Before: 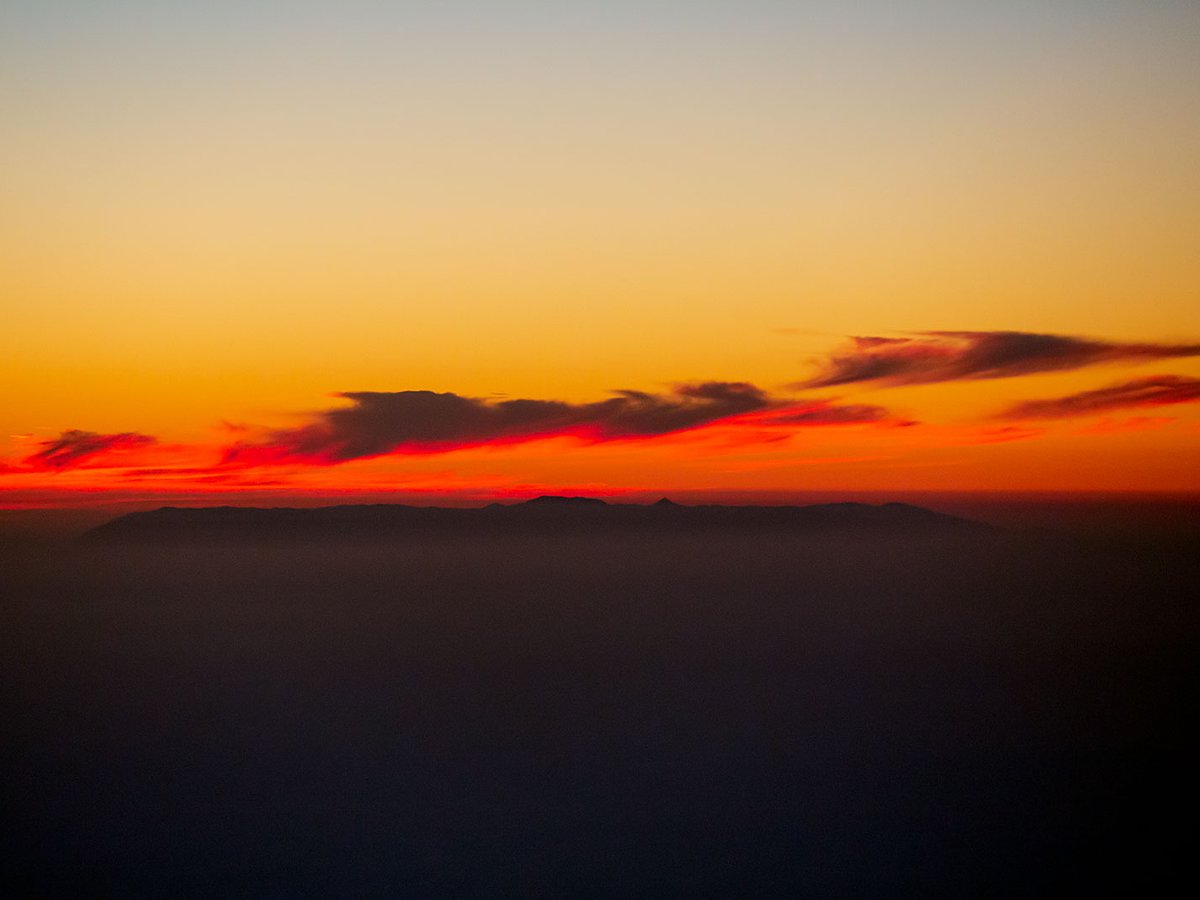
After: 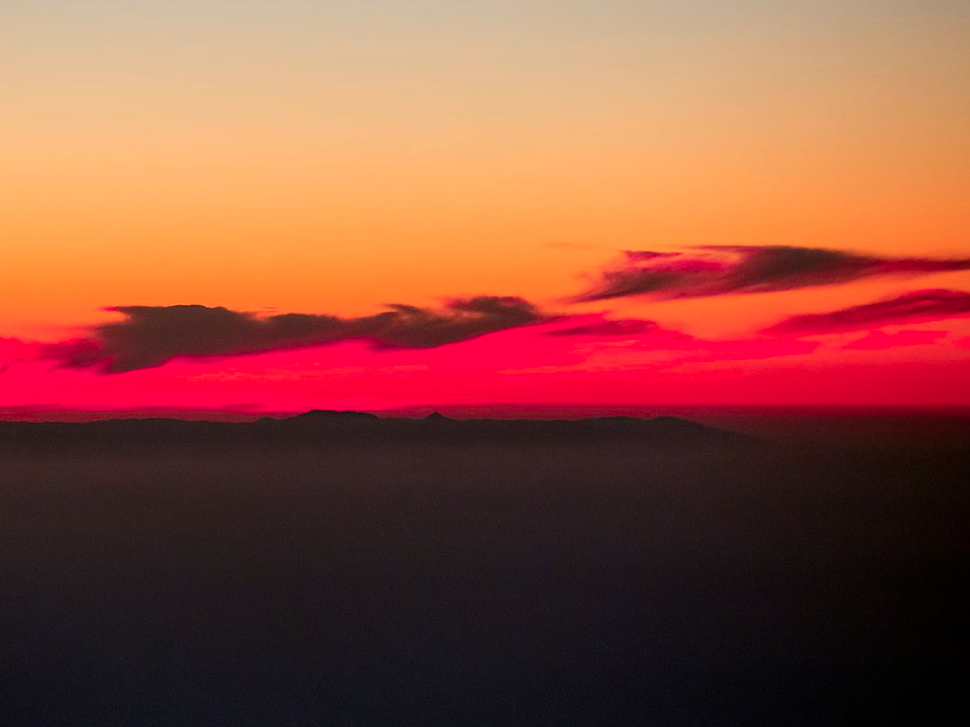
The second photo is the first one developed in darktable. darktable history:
color zones: curves: ch1 [(0.263, 0.53) (0.376, 0.287) (0.487, 0.512) (0.748, 0.547) (1, 0.513)]; ch2 [(0.262, 0.45) (0.751, 0.477)], mix 31.98%
crop: left 19.159%, top 9.58%, bottom 9.58%
